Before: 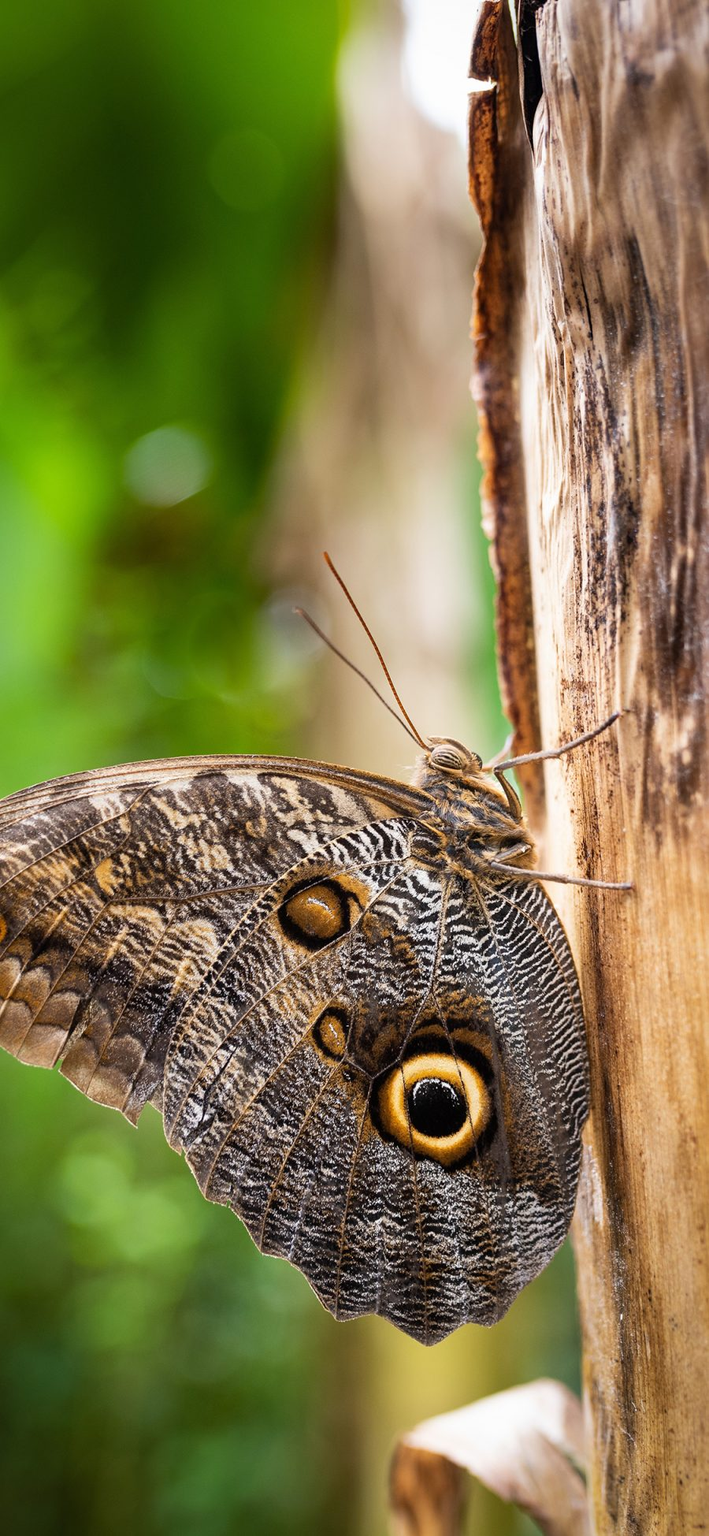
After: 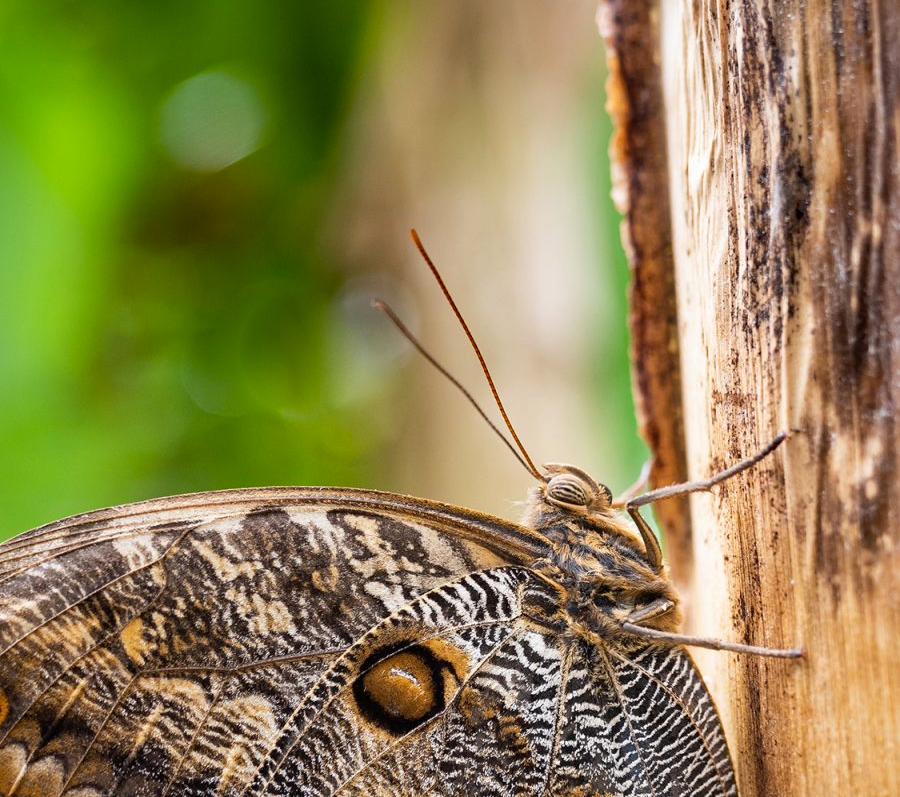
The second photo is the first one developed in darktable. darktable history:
haze removal: compatibility mode true
crop and rotate: top 24.192%, bottom 34.914%
